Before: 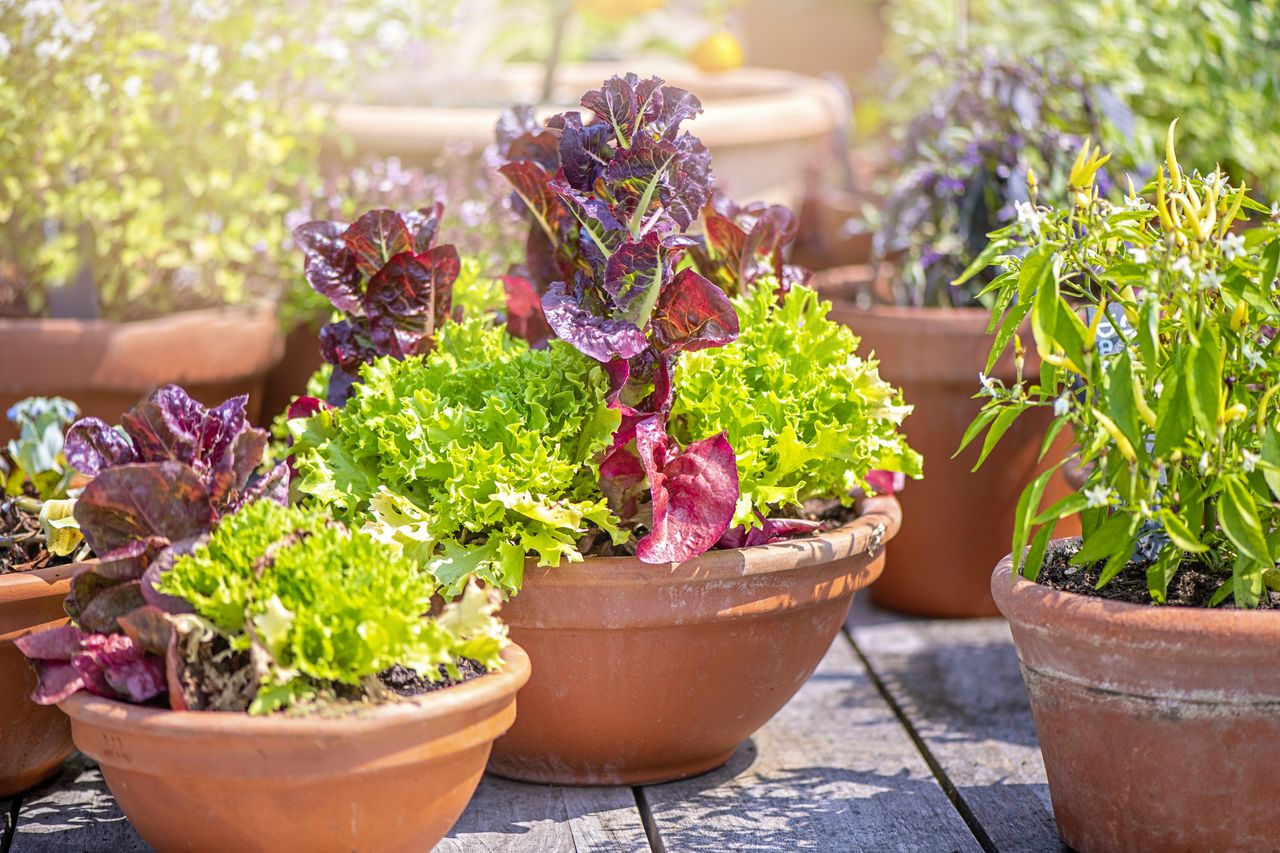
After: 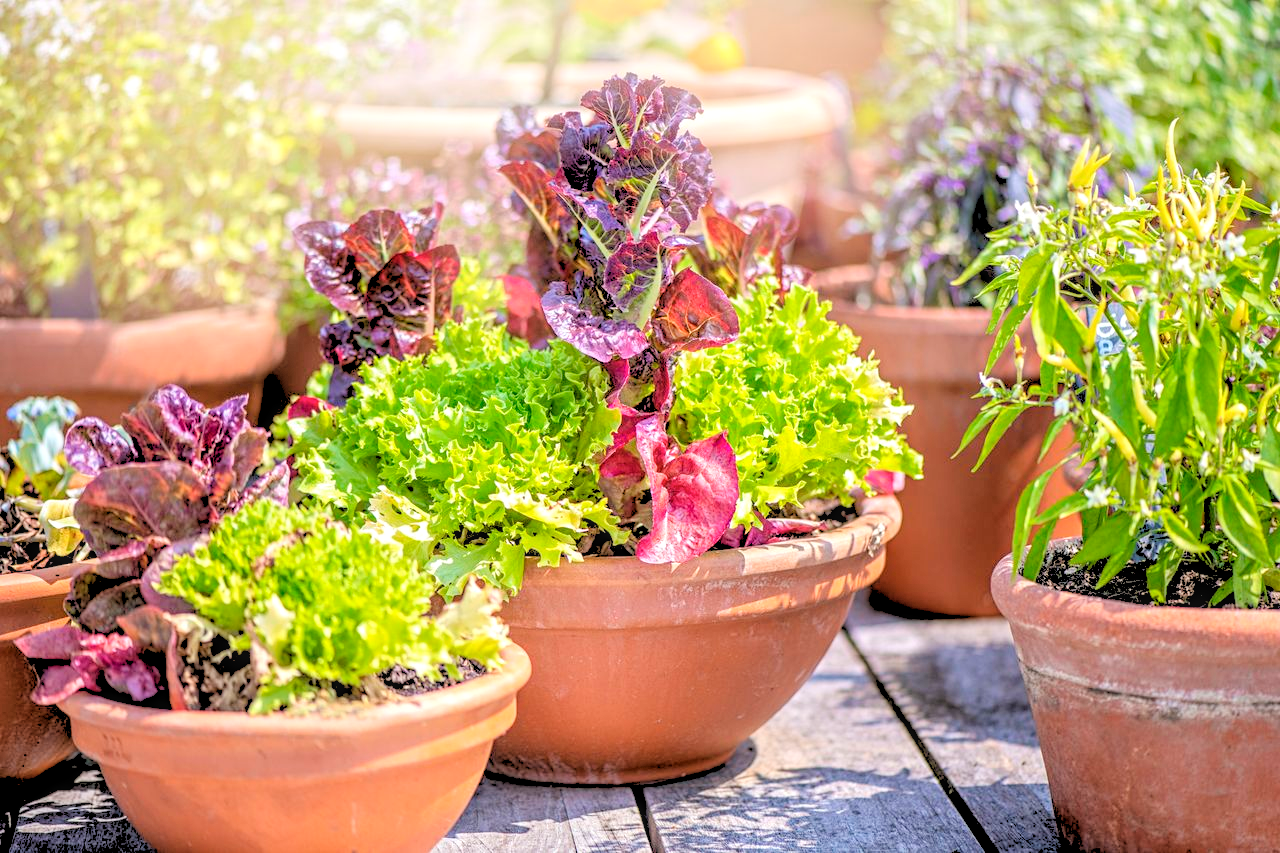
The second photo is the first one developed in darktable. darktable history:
rgb levels: levels [[0.027, 0.429, 0.996], [0, 0.5, 1], [0, 0.5, 1]]
color zones: curves: ch0 [(0, 0.5) (0.143, 0.52) (0.286, 0.5) (0.429, 0.5) (0.571, 0.5) (0.714, 0.5) (0.857, 0.5) (1, 0.5)]; ch1 [(0, 0.489) (0.155, 0.45) (0.286, 0.466) (0.429, 0.5) (0.571, 0.5) (0.714, 0.5) (0.857, 0.5) (1, 0.489)]
local contrast: on, module defaults
